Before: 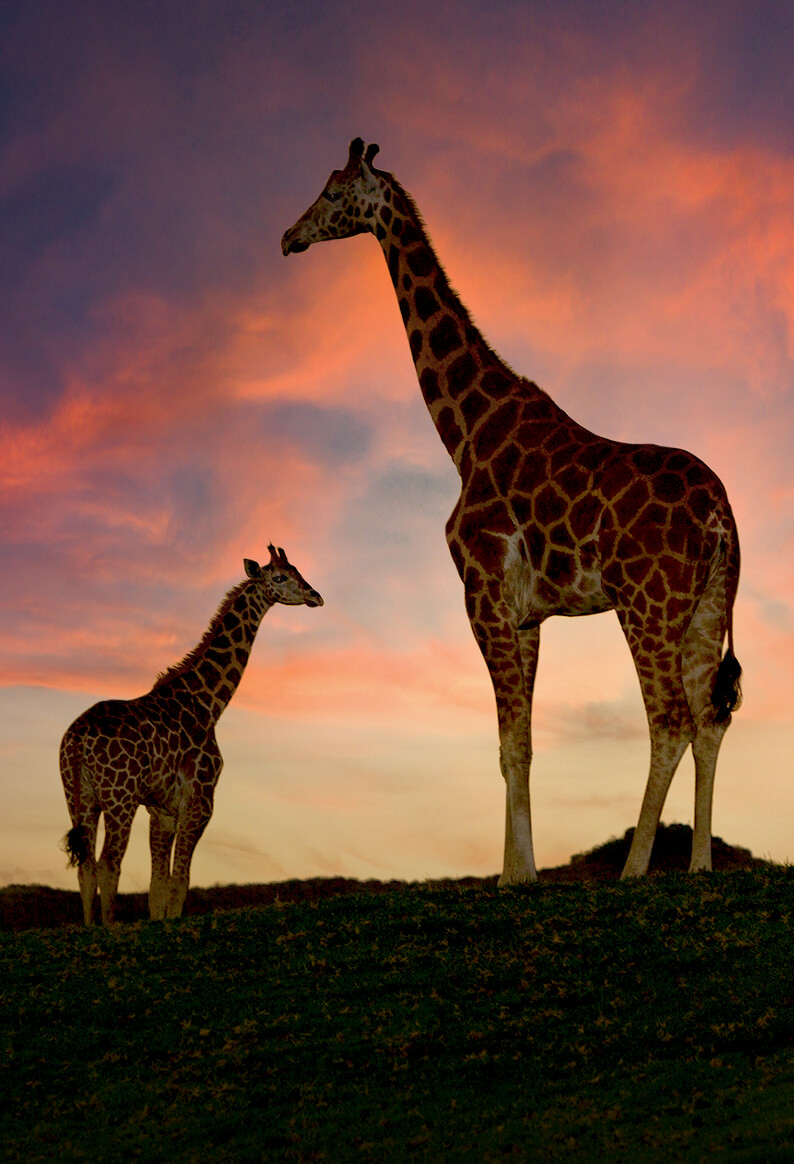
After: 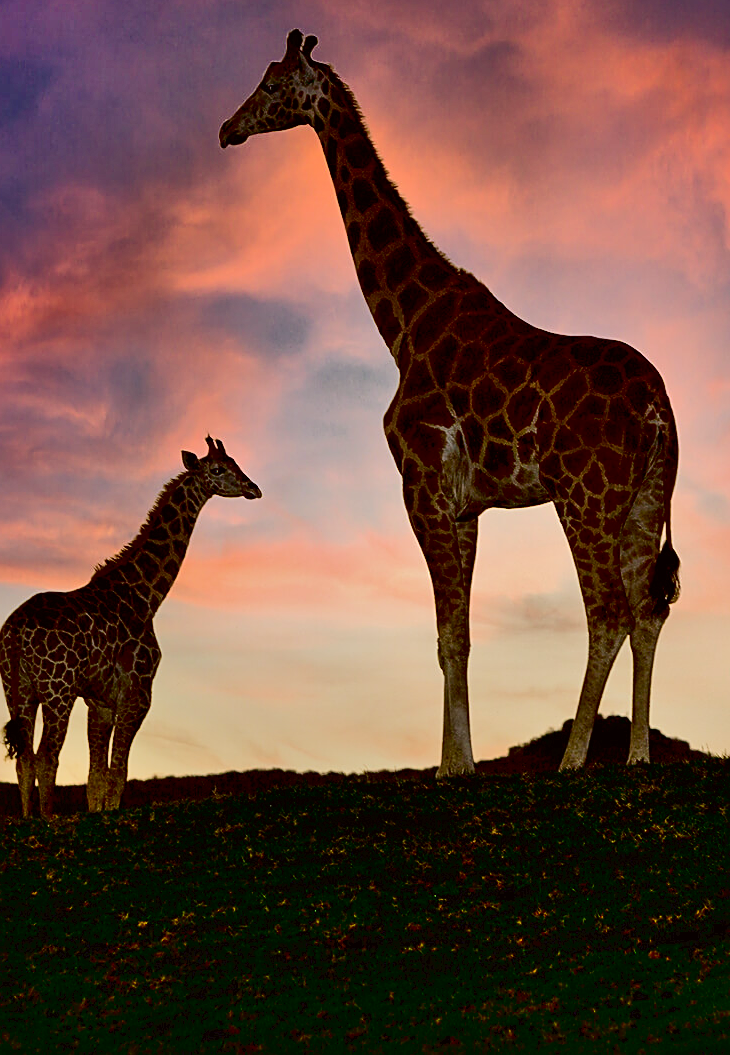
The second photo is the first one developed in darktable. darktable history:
crop and rotate: left 7.944%, top 9.323%
tone curve: curves: ch0 [(0, 0) (0.003, 0.007) (0.011, 0.008) (0.025, 0.007) (0.044, 0.009) (0.069, 0.012) (0.1, 0.02) (0.136, 0.035) (0.177, 0.06) (0.224, 0.104) (0.277, 0.16) (0.335, 0.228) (0.399, 0.308) (0.468, 0.418) (0.543, 0.525) (0.623, 0.635) (0.709, 0.723) (0.801, 0.802) (0.898, 0.889) (1, 1)], color space Lab, independent channels, preserve colors none
color correction: highlights a* -3, highlights b* -1.94, shadows a* 2.12, shadows b* 2.72
shadows and highlights: shadows 75.27, highlights -61.04, soften with gaussian
sharpen: on, module defaults
color calibration: illuminant as shot in camera, x 0.358, y 0.373, temperature 4628.91 K
